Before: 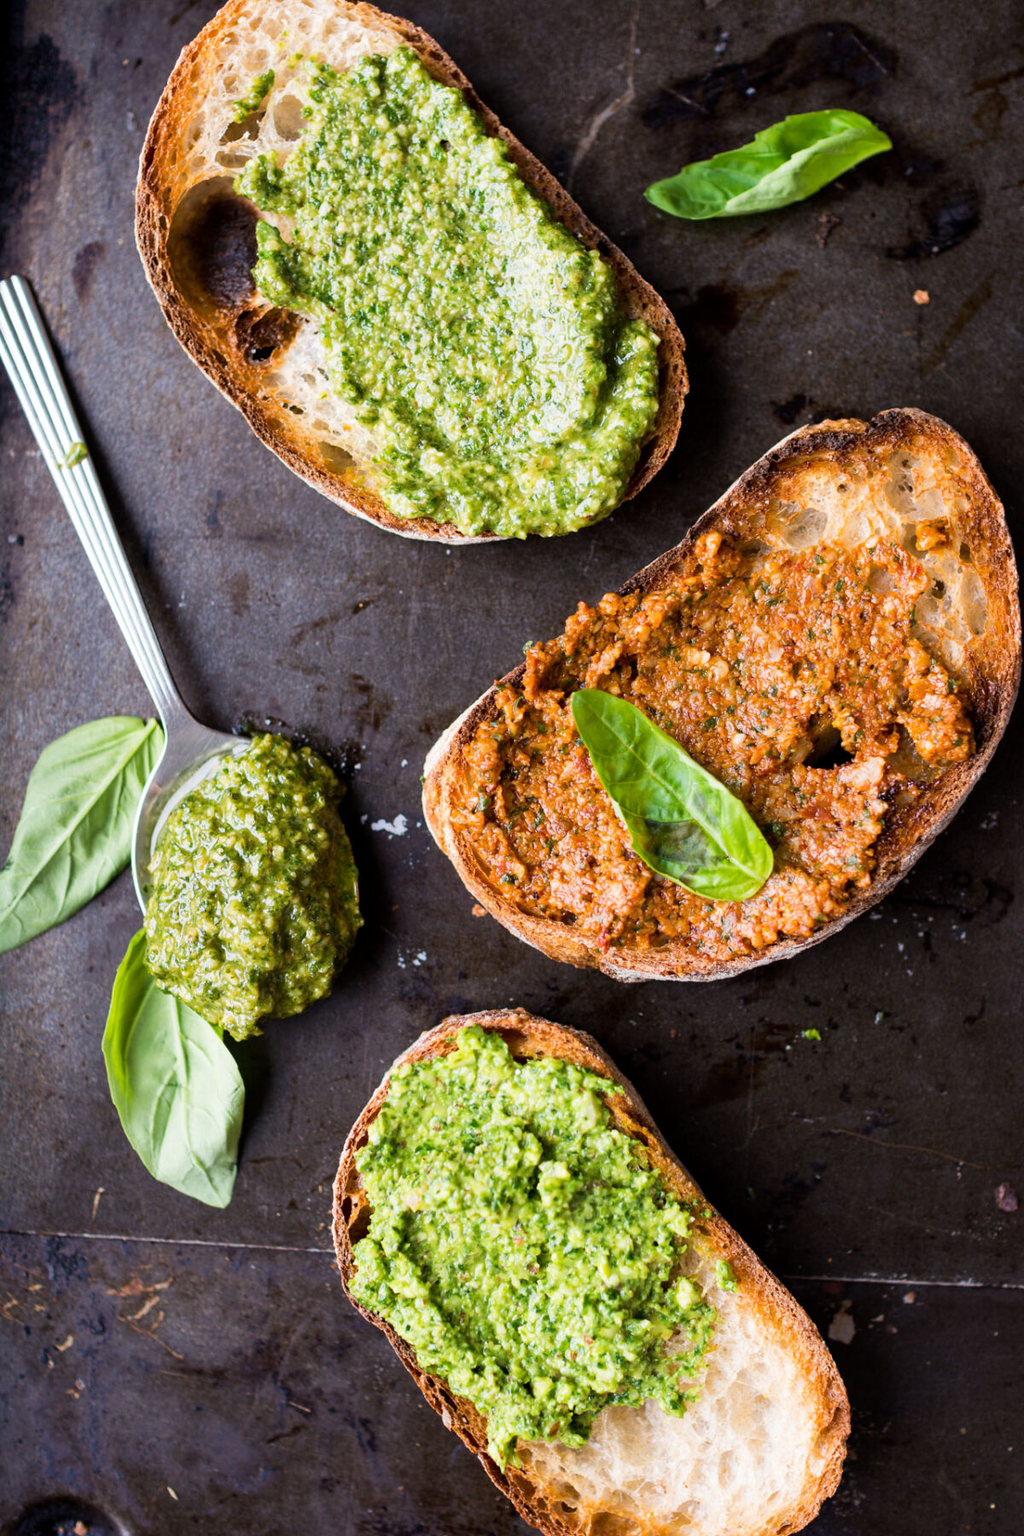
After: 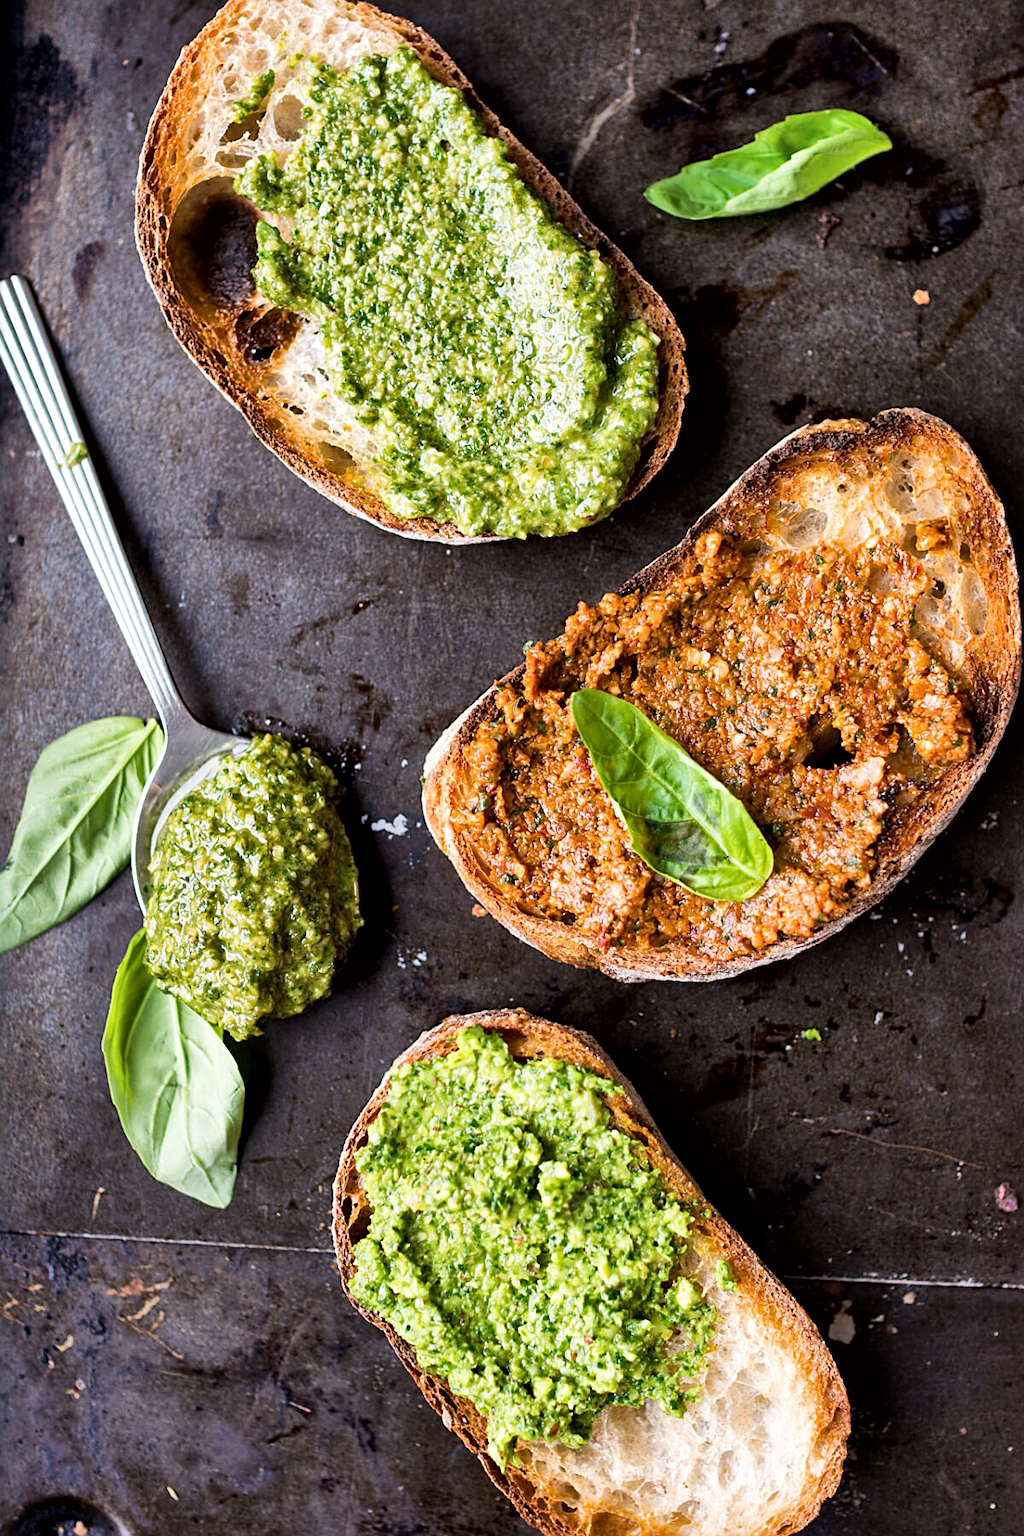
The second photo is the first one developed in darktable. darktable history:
local contrast: mode bilateral grid, contrast 20, coarseness 50, detail 150%, midtone range 0.2
shadows and highlights: white point adjustment 0.05, highlights color adjustment 55.9%, soften with gaussian
sharpen: on, module defaults
